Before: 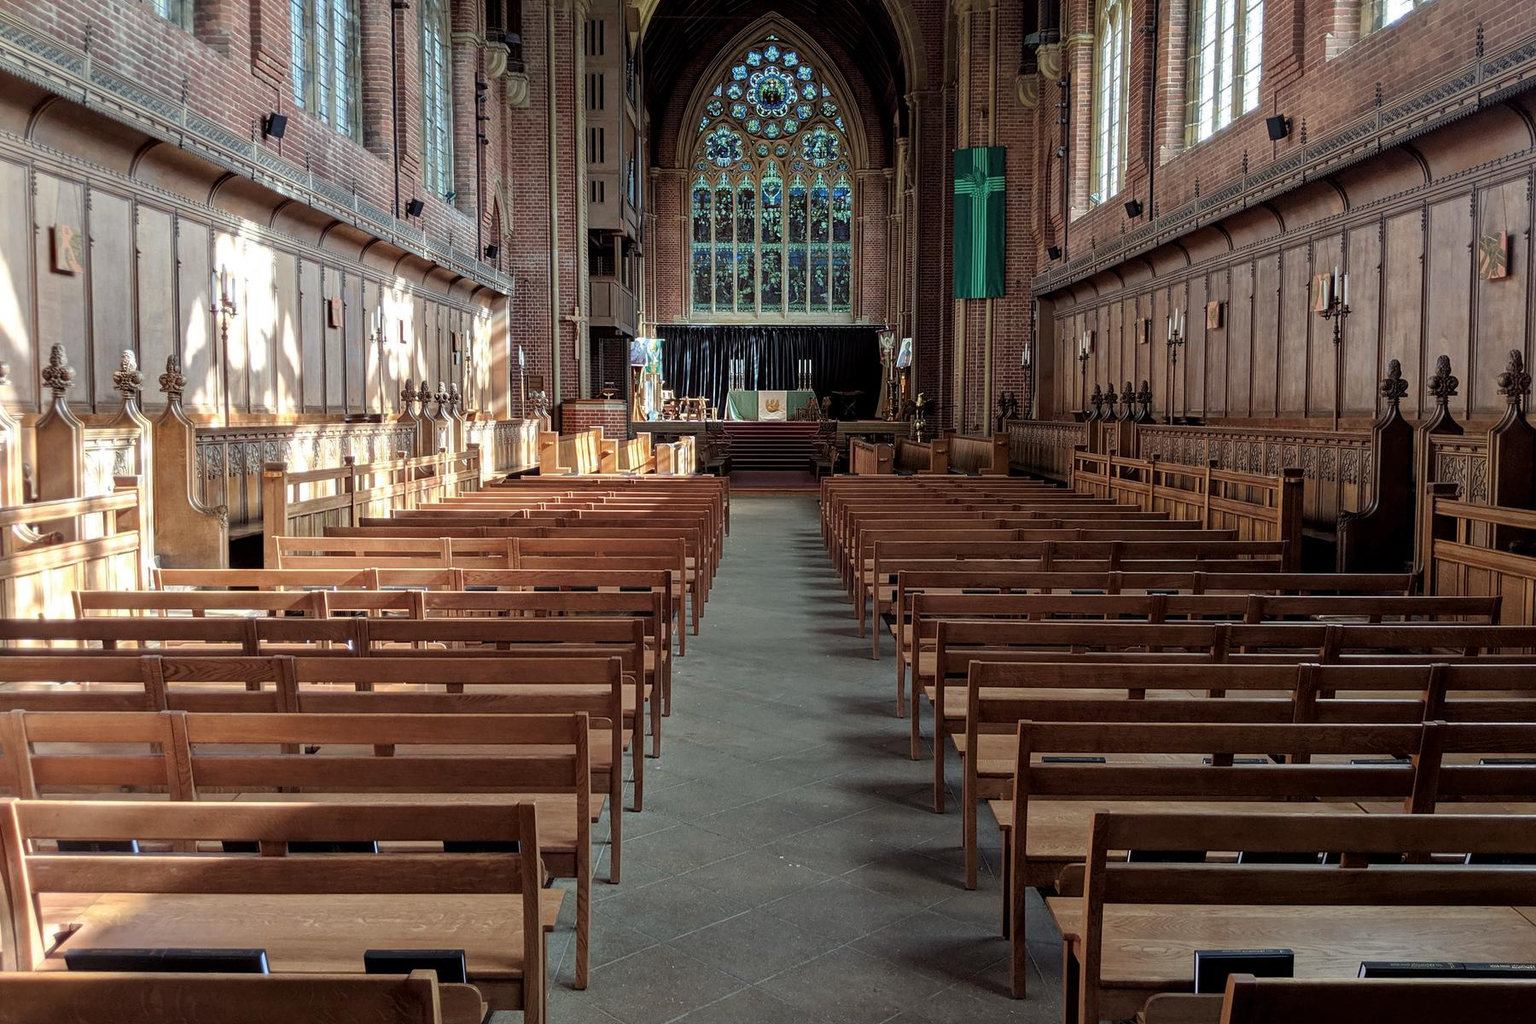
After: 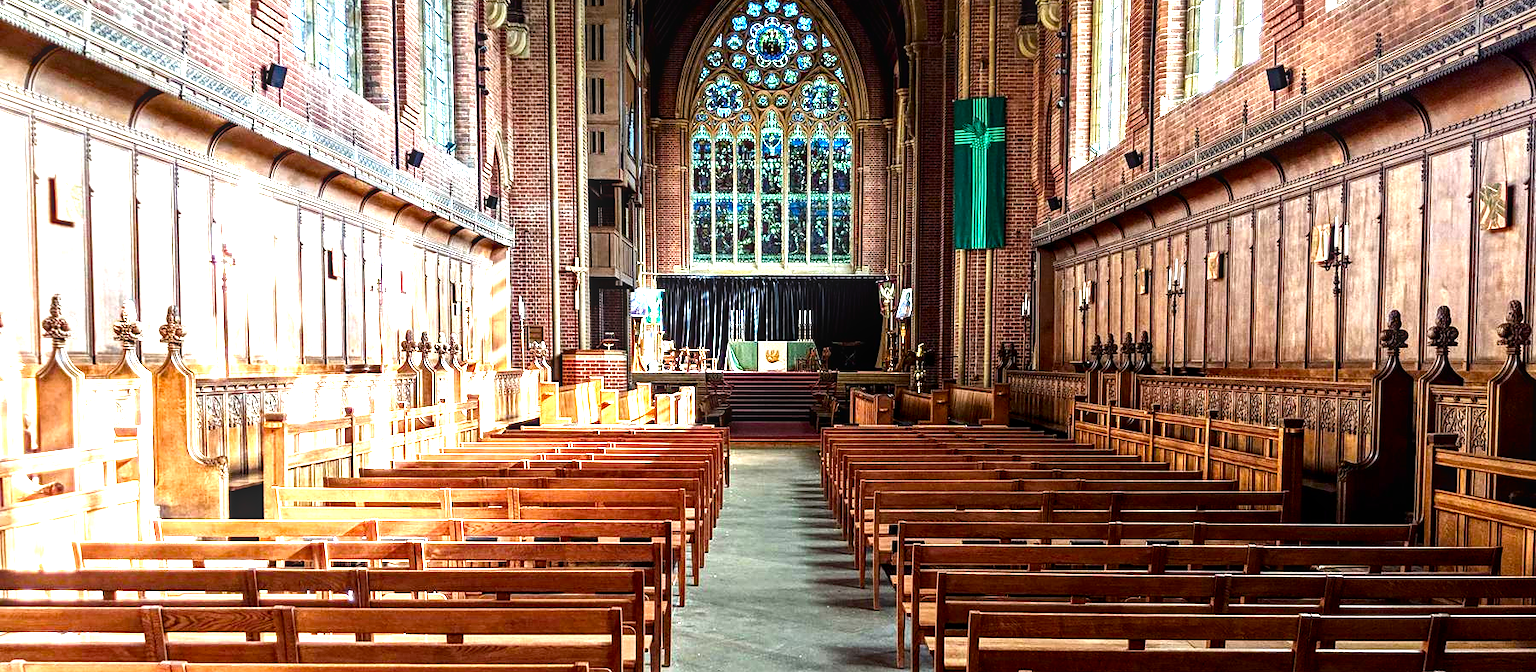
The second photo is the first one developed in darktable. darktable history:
crop and rotate: top 4.902%, bottom 29.429%
haze removal: adaptive false
exposure: exposure 0.647 EV, compensate highlight preservation false
color balance rgb: perceptual saturation grading › global saturation 0.489%, perceptual saturation grading › highlights -18.177%, perceptual saturation grading › mid-tones 7.052%, perceptual saturation grading › shadows 27.837%, perceptual brilliance grading › global brilliance 12.054%, perceptual brilliance grading › highlights 15.19%, global vibrance 20%
local contrast: on, module defaults
contrast brightness saturation: contrast 0.119, brightness -0.121, saturation 0.197
tone equalizer: -8 EV -0.447 EV, -7 EV -0.41 EV, -6 EV -0.355 EV, -5 EV -0.186 EV, -3 EV 0.21 EV, -2 EV 0.357 EV, -1 EV 0.377 EV, +0 EV 0.407 EV
